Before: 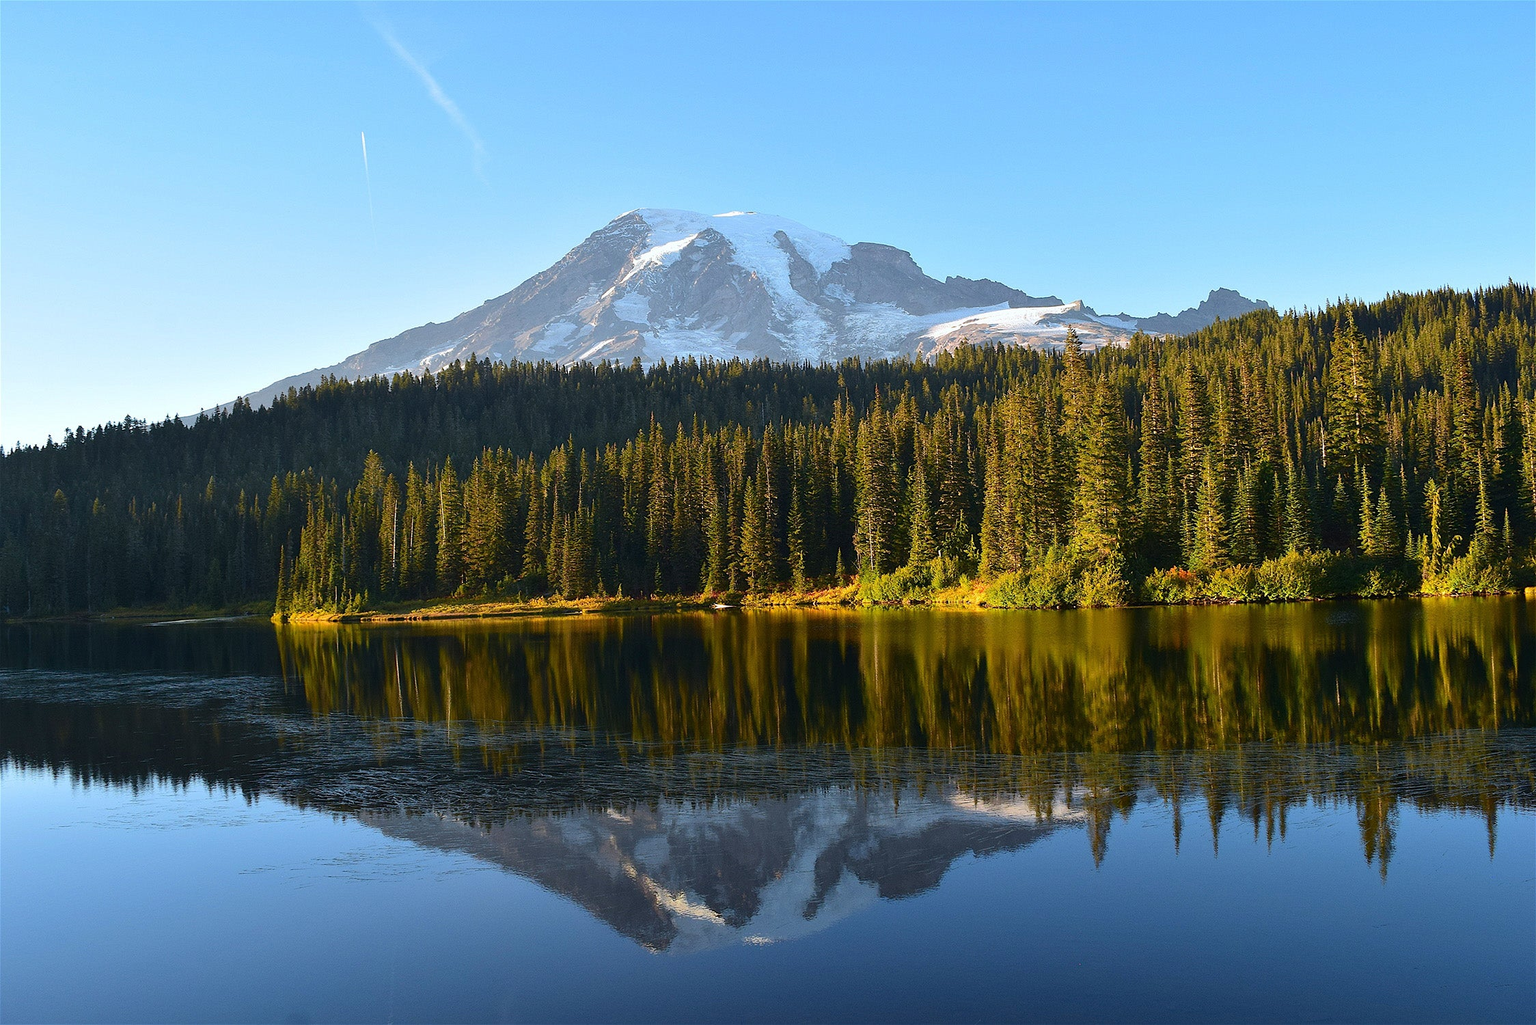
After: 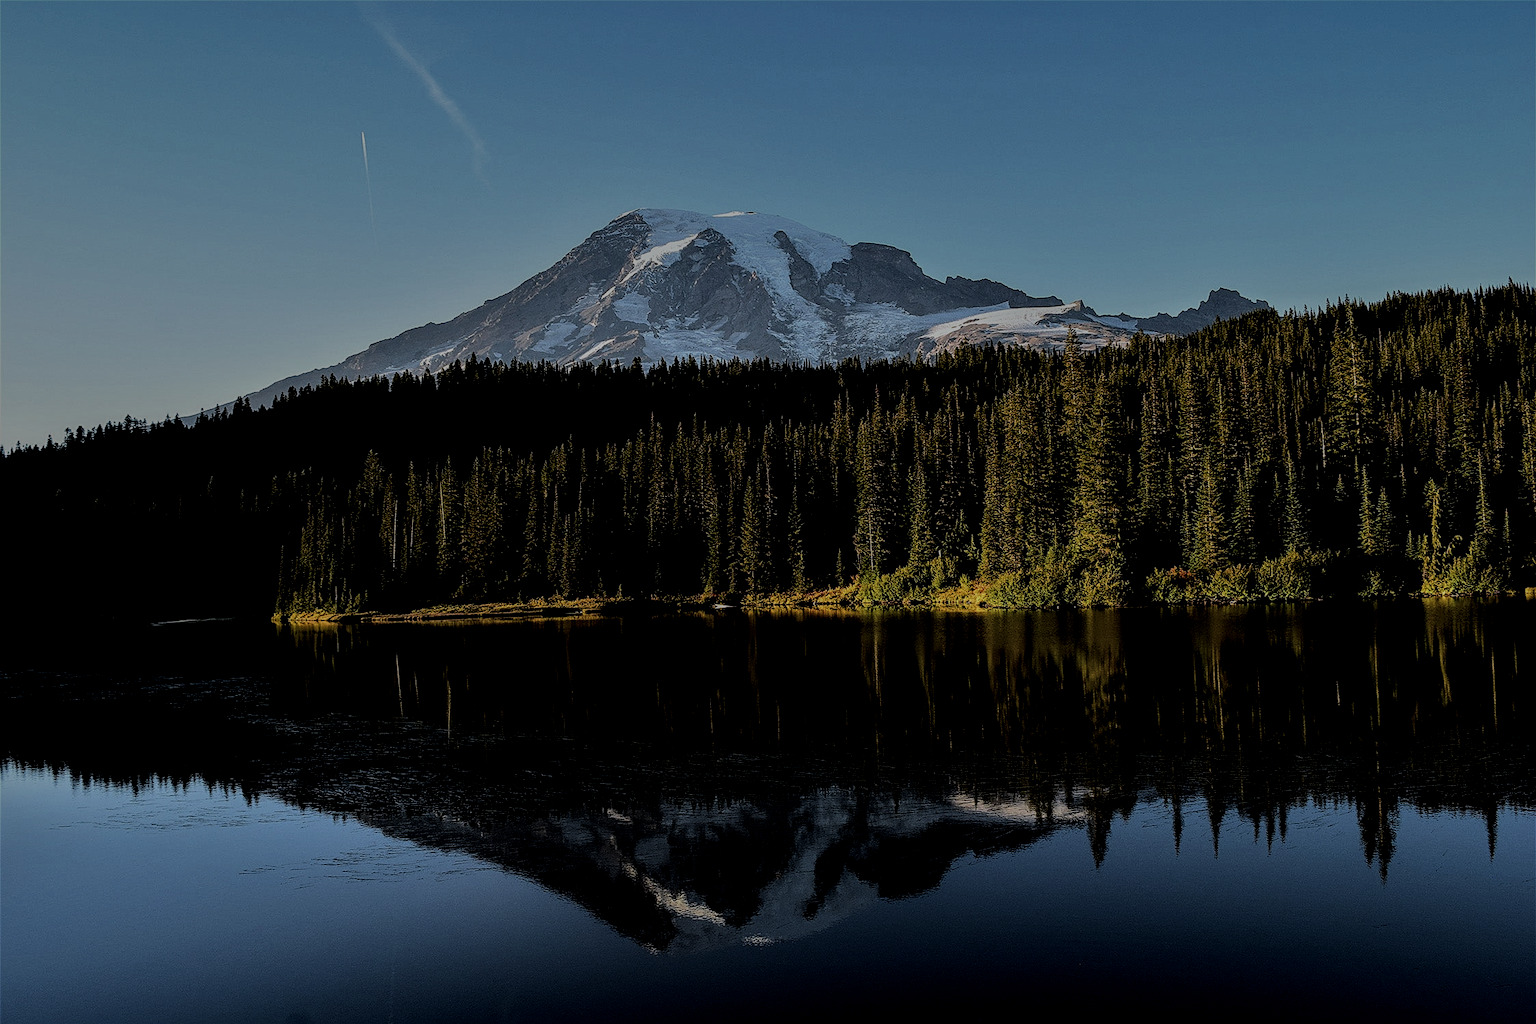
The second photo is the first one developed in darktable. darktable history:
filmic rgb: black relative exposure -5.11 EV, white relative exposure 4 EV, hardness 2.9, contrast 1.297, highlights saturation mix -30.96%
sharpen: radius 2.504, amount 0.324
tone equalizer: -8 EV -1.99 EV, -7 EV -1.96 EV, -6 EV -1.99 EV, -5 EV -1.96 EV, -4 EV -1.99 EV, -3 EV -1.99 EV, -2 EV -2 EV, -1 EV -1.62 EV, +0 EV -1.98 EV
local contrast: highlights 28%, detail 150%
